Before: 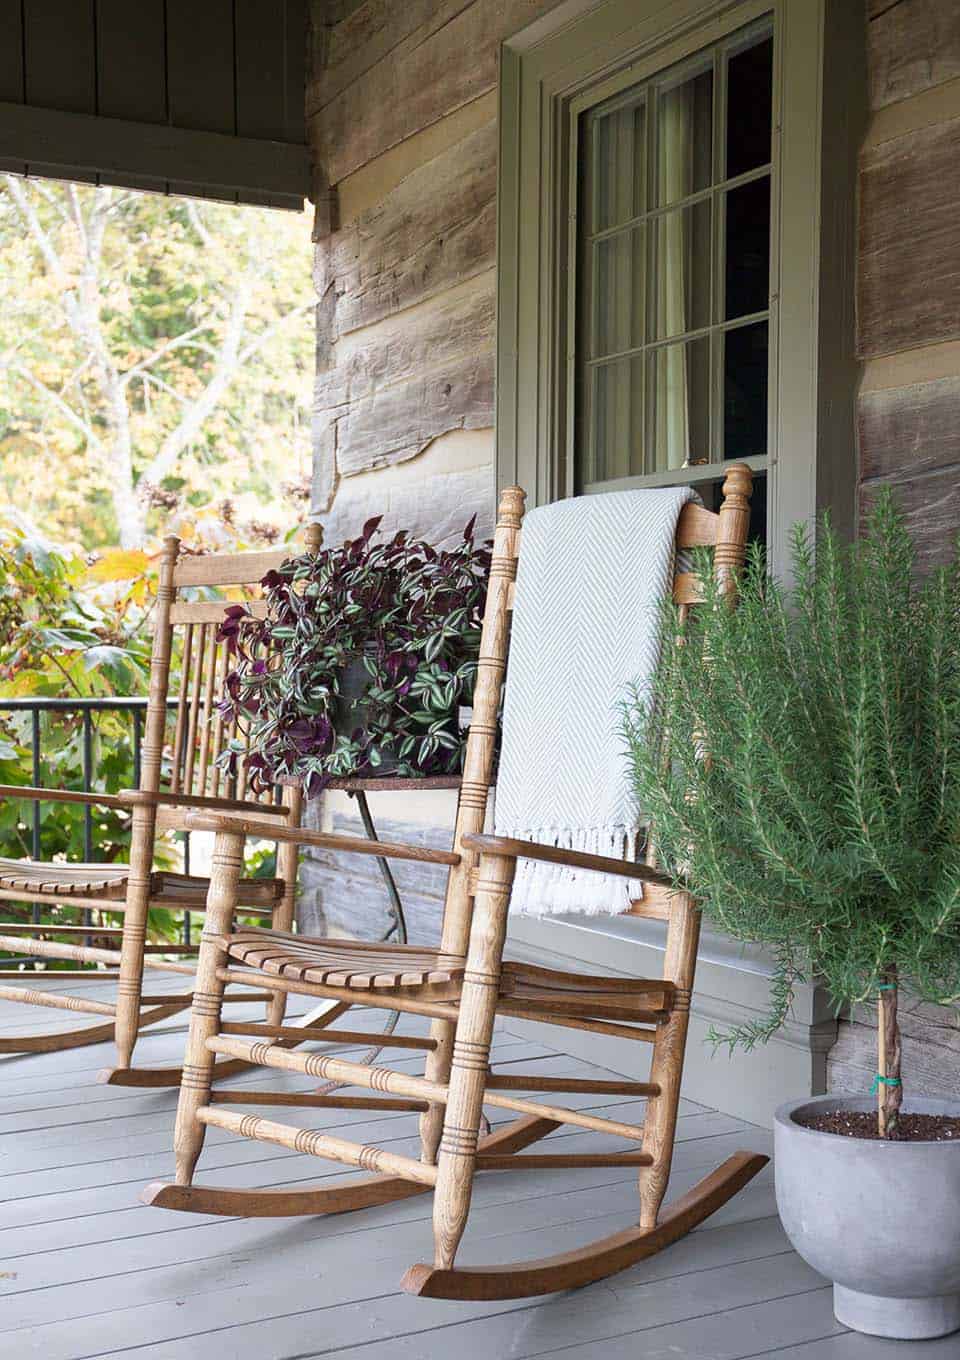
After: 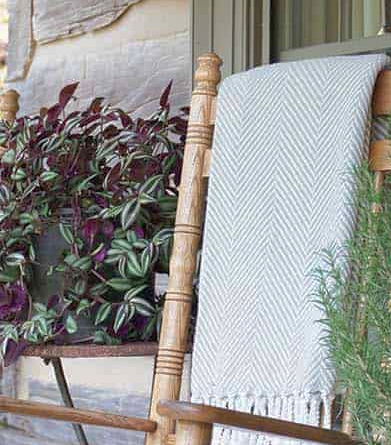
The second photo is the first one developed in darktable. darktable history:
crop: left 31.735%, top 31.875%, right 27.471%, bottom 35.348%
shadows and highlights: on, module defaults
